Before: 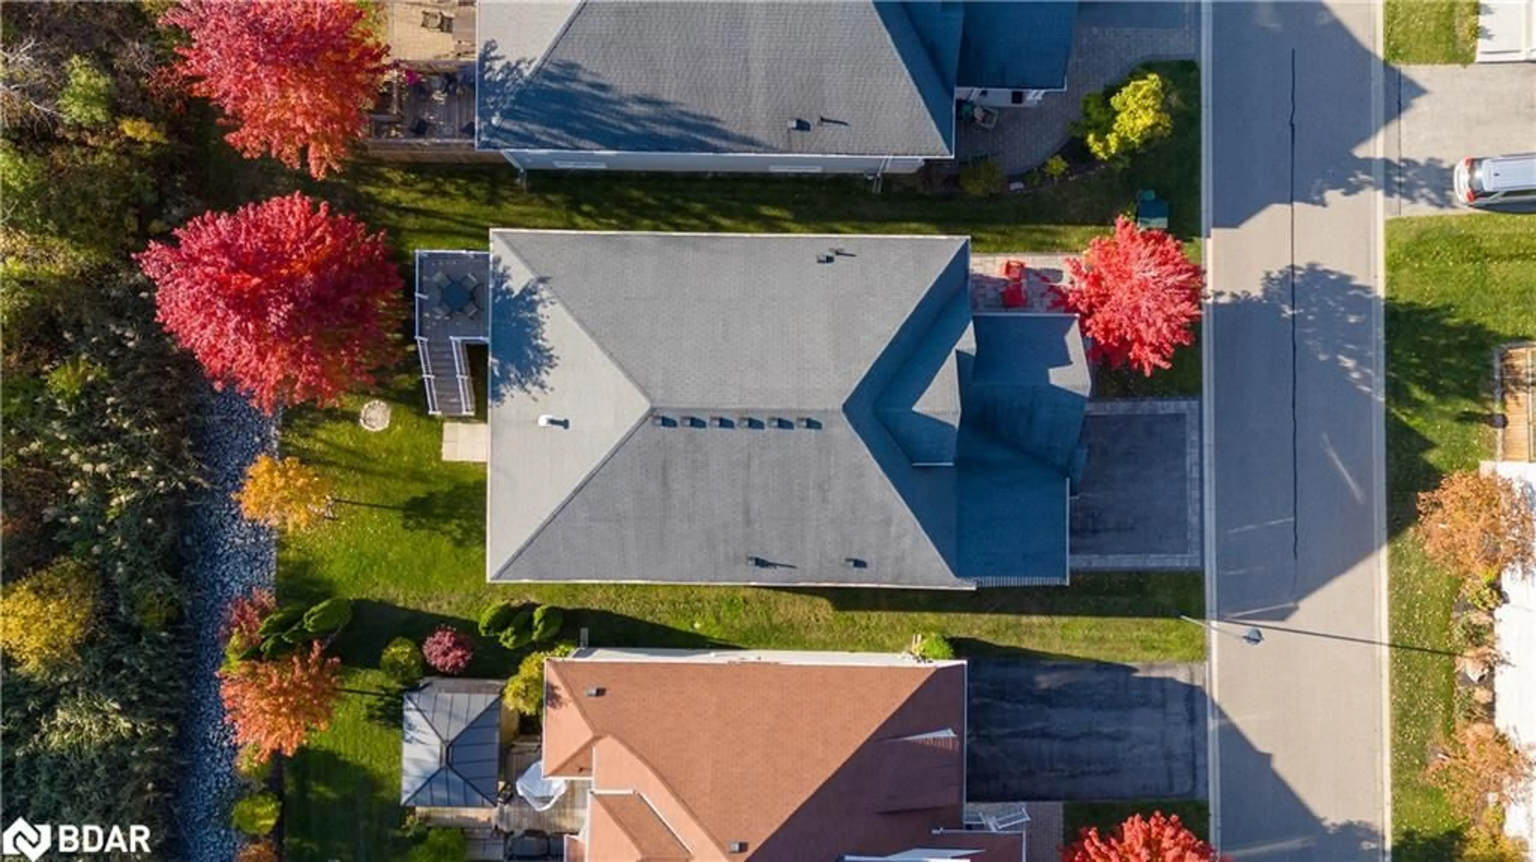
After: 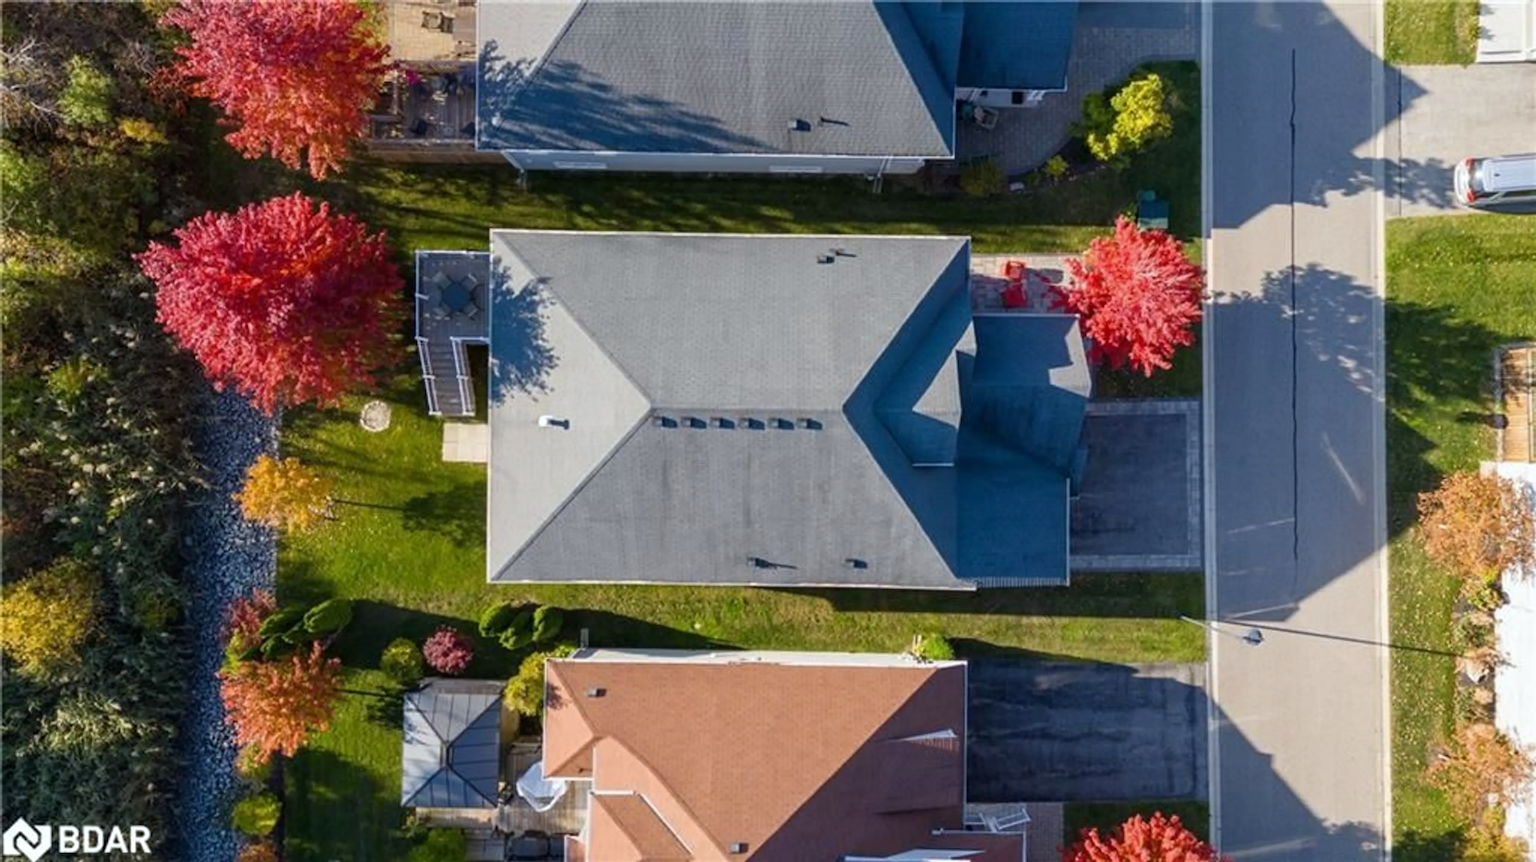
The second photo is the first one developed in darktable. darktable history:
tone equalizer: on, module defaults
white balance: red 0.982, blue 1.018
